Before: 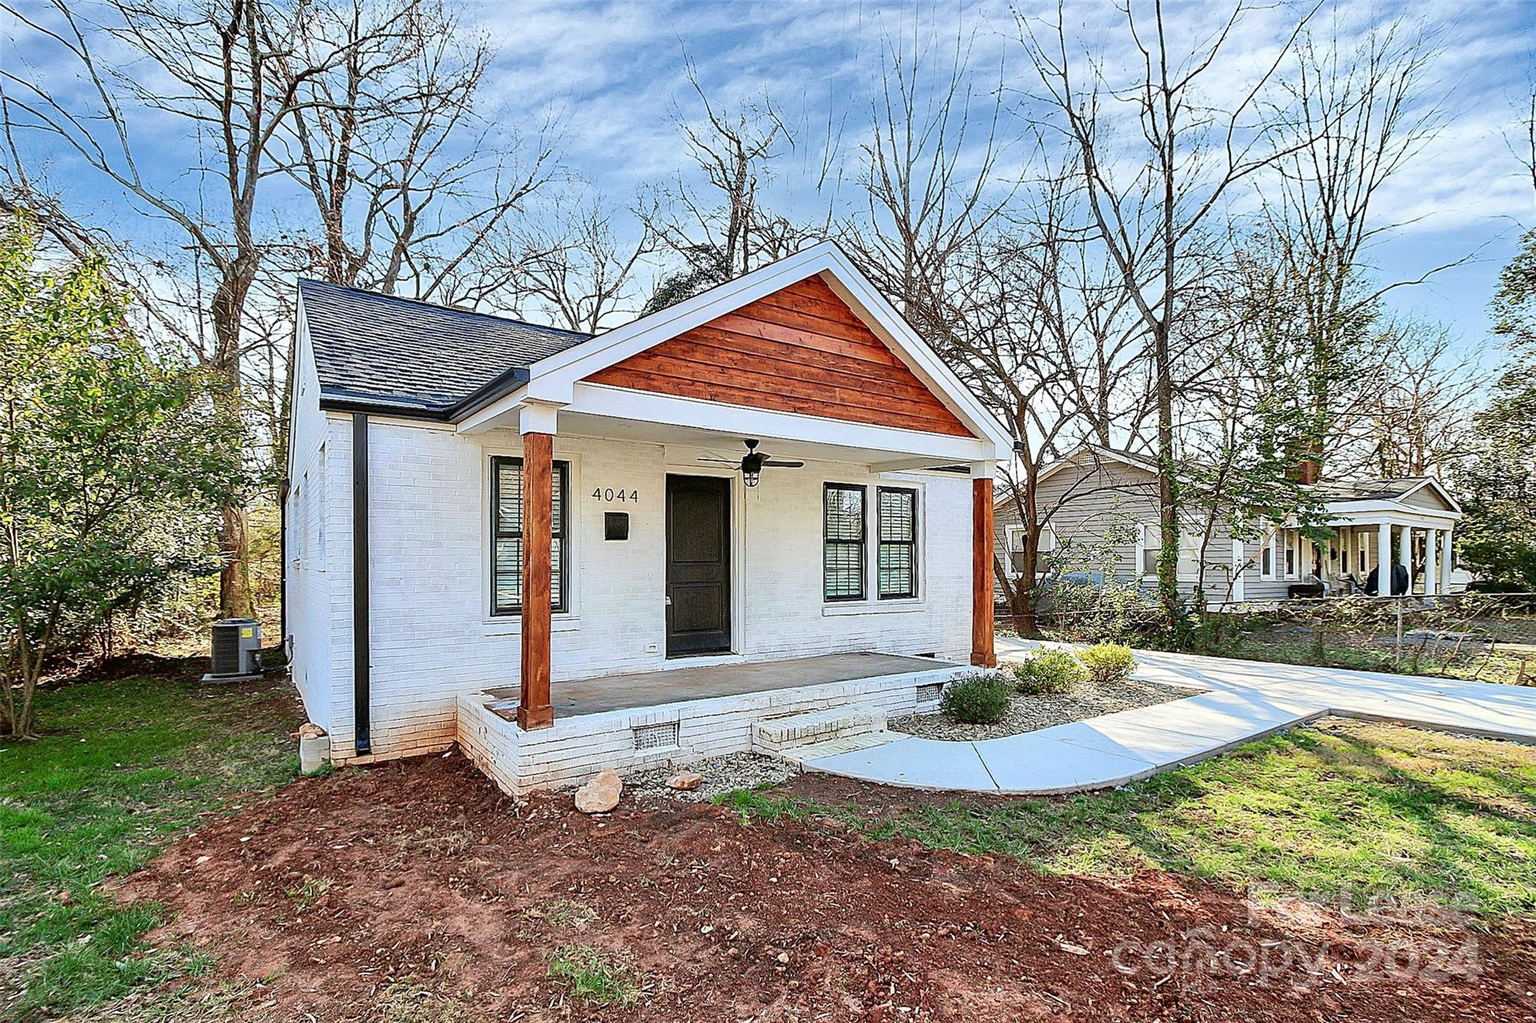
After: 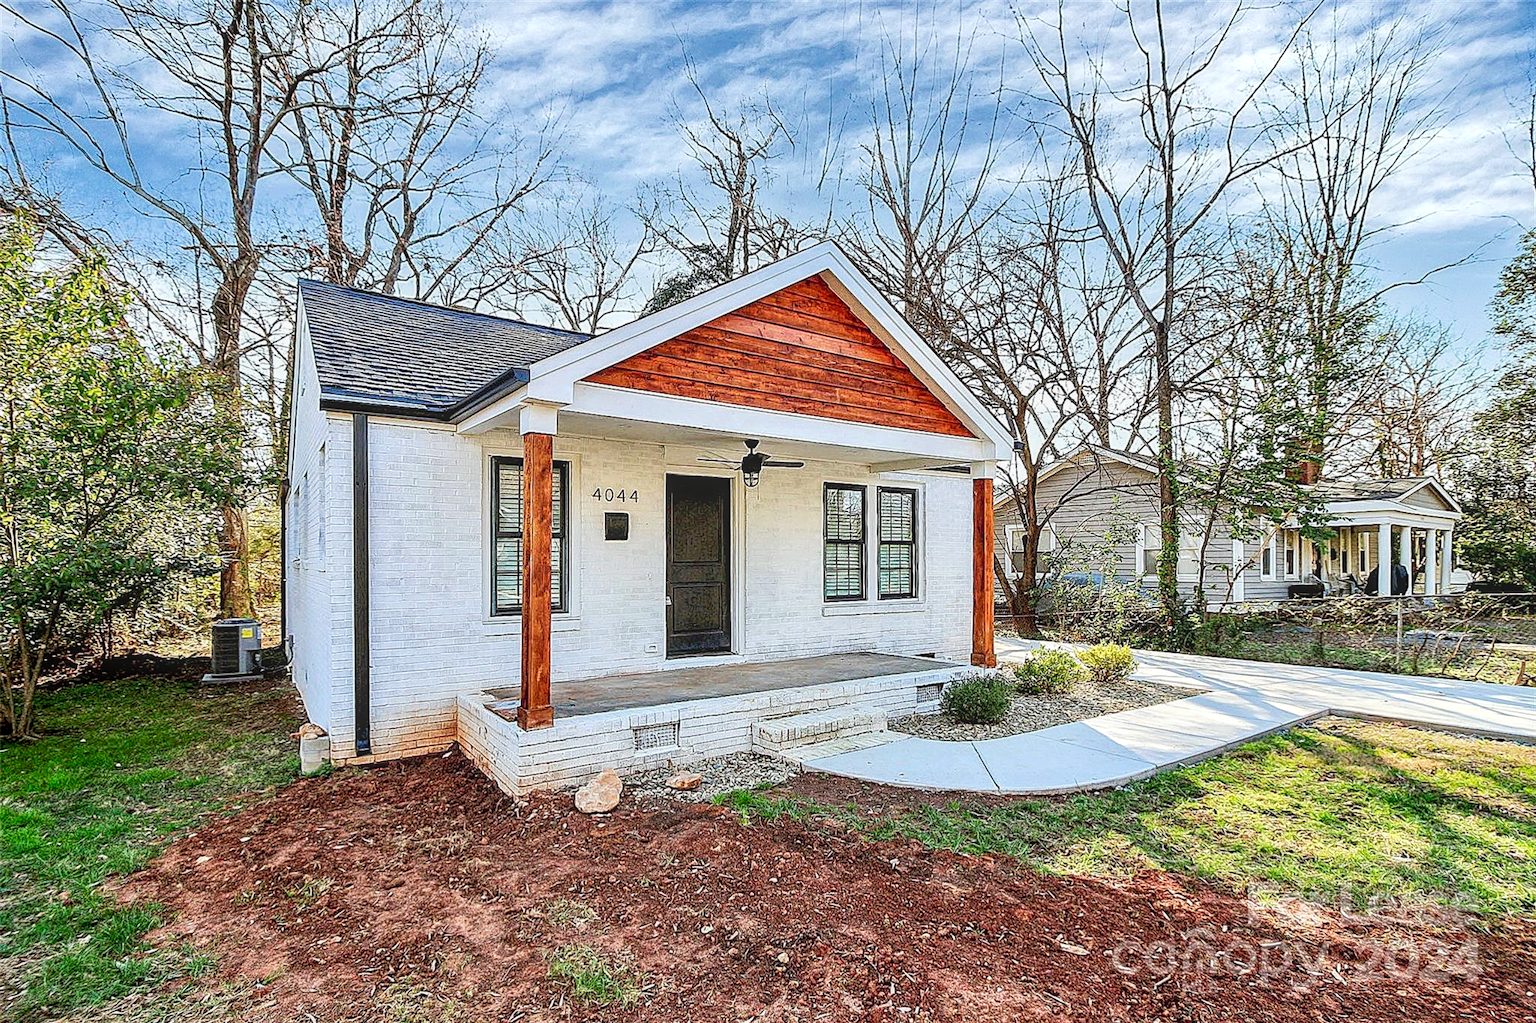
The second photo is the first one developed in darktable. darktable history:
local contrast: highlights 76%, shadows 55%, detail 177%, midtone range 0.204
tone curve: curves: ch0 [(0, 0) (0.118, 0.034) (0.182, 0.124) (0.265, 0.214) (0.504, 0.508) (0.783, 0.825) (1, 1)], preserve colors none
